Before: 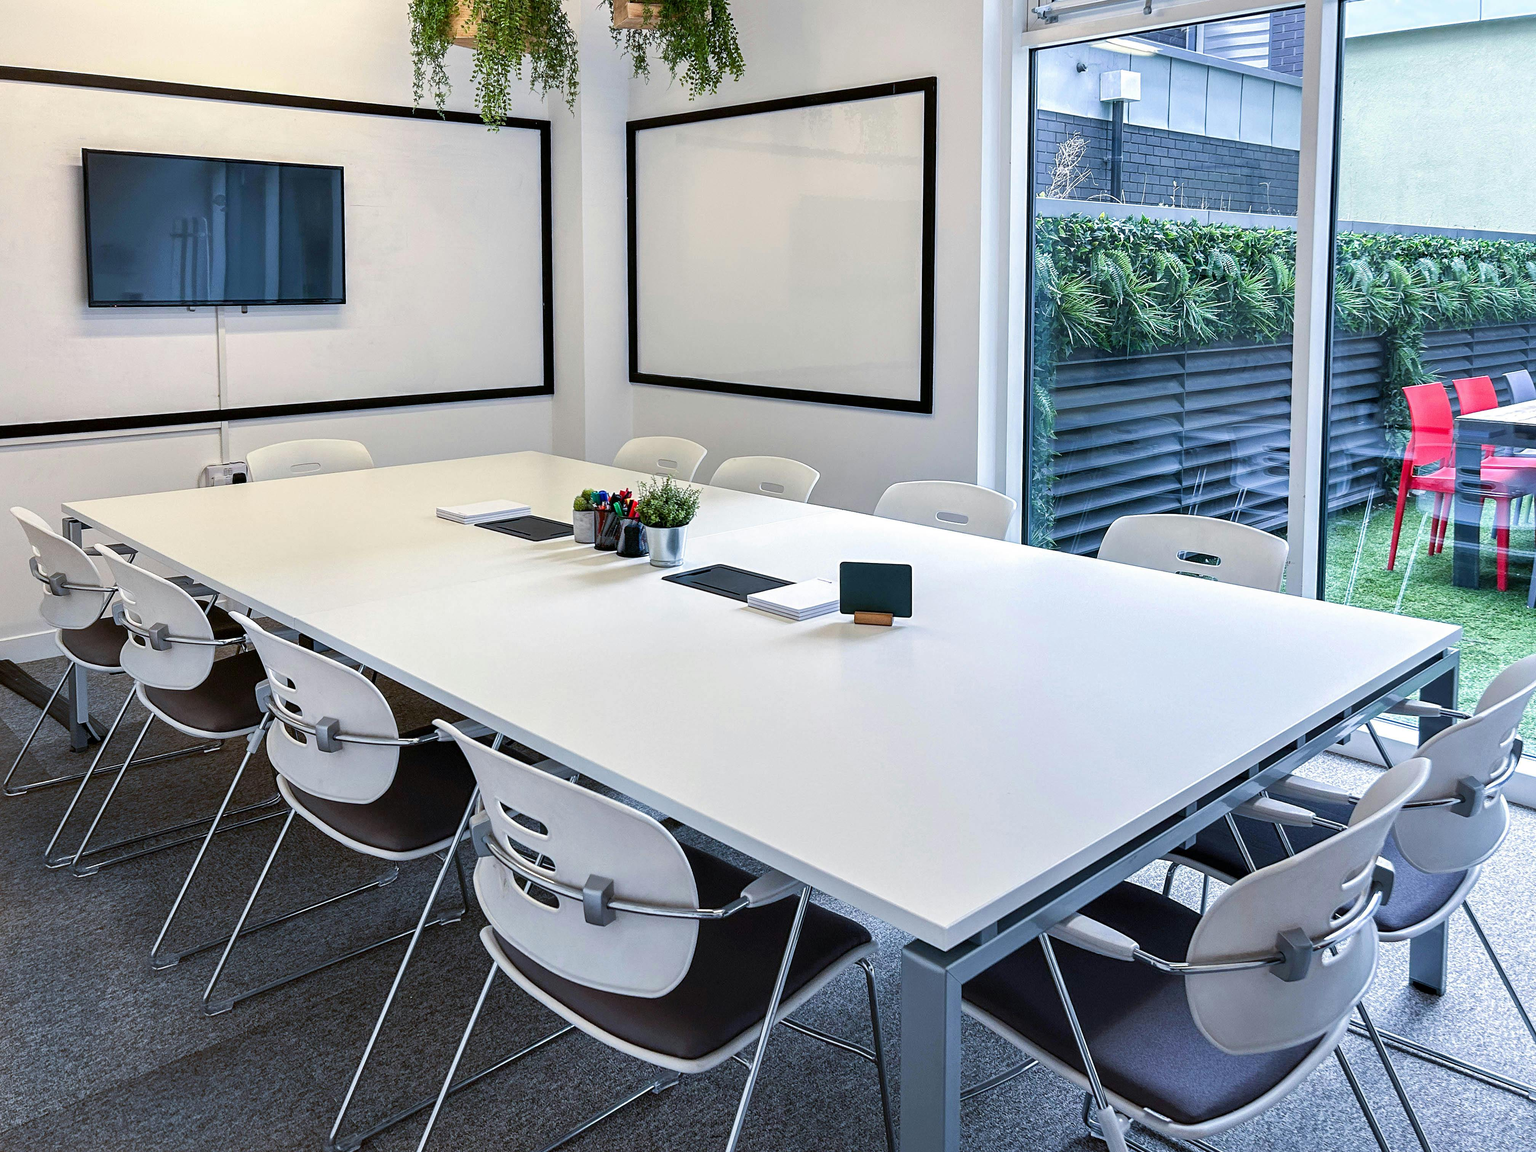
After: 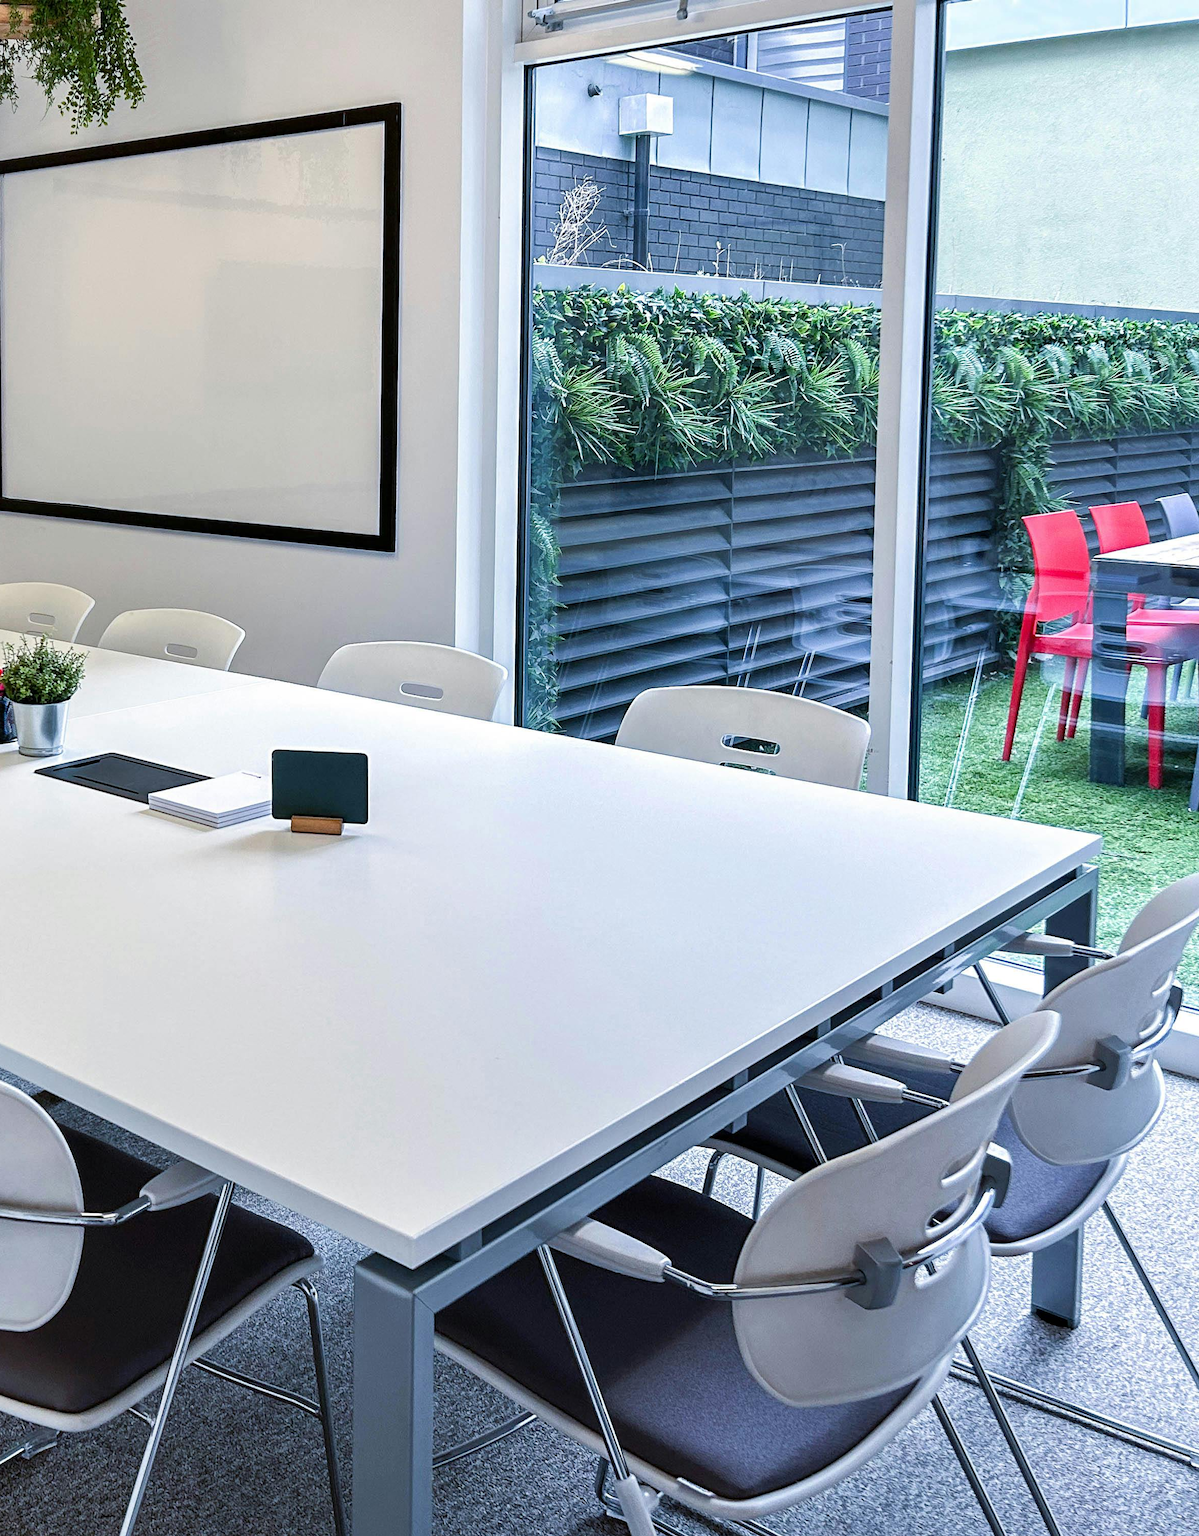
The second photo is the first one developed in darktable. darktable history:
crop: left 41.425%
